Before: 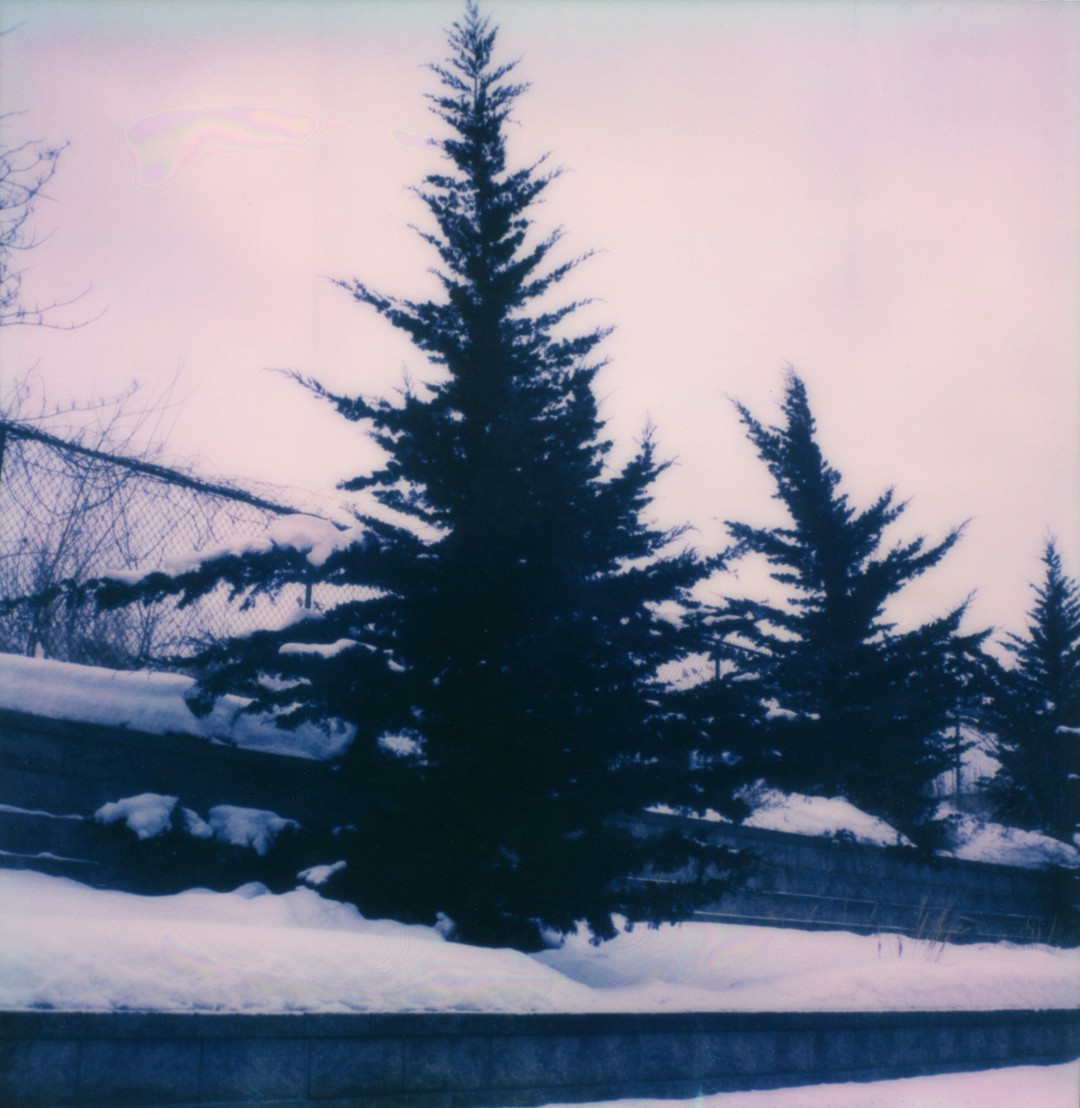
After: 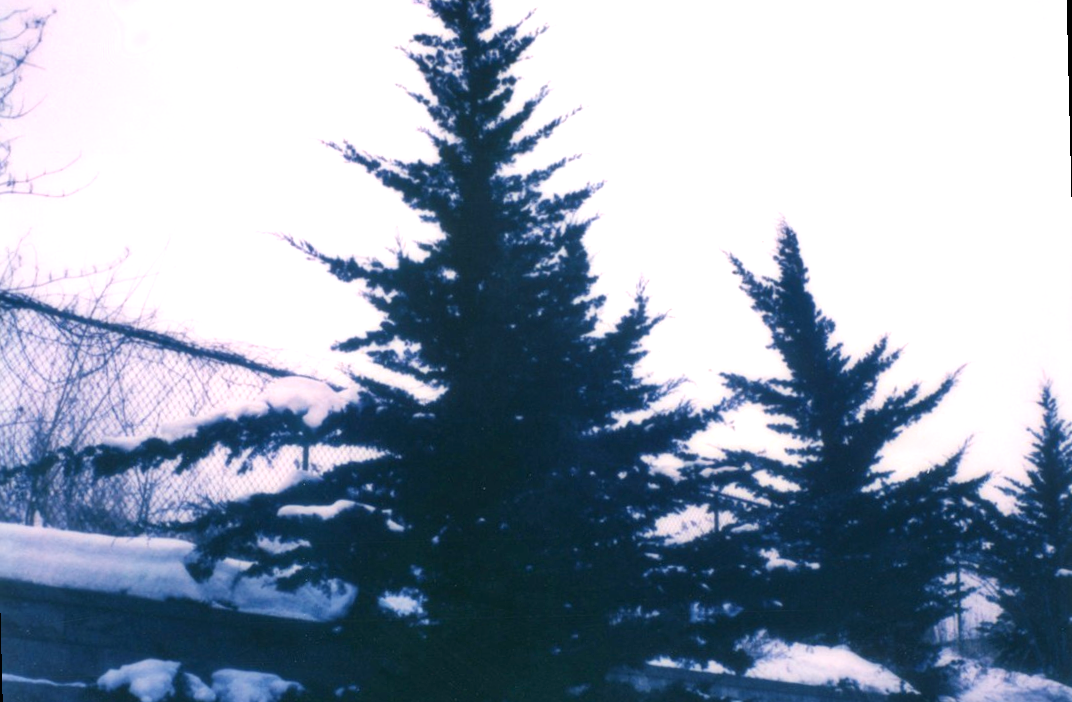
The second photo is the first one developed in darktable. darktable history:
tone equalizer: on, module defaults
crop: top 11.166%, bottom 22.168%
exposure: exposure 0.77 EV, compensate highlight preservation false
shadows and highlights: shadows 37.27, highlights -28.18, soften with gaussian
rotate and perspective: rotation -1.42°, crop left 0.016, crop right 0.984, crop top 0.035, crop bottom 0.965
